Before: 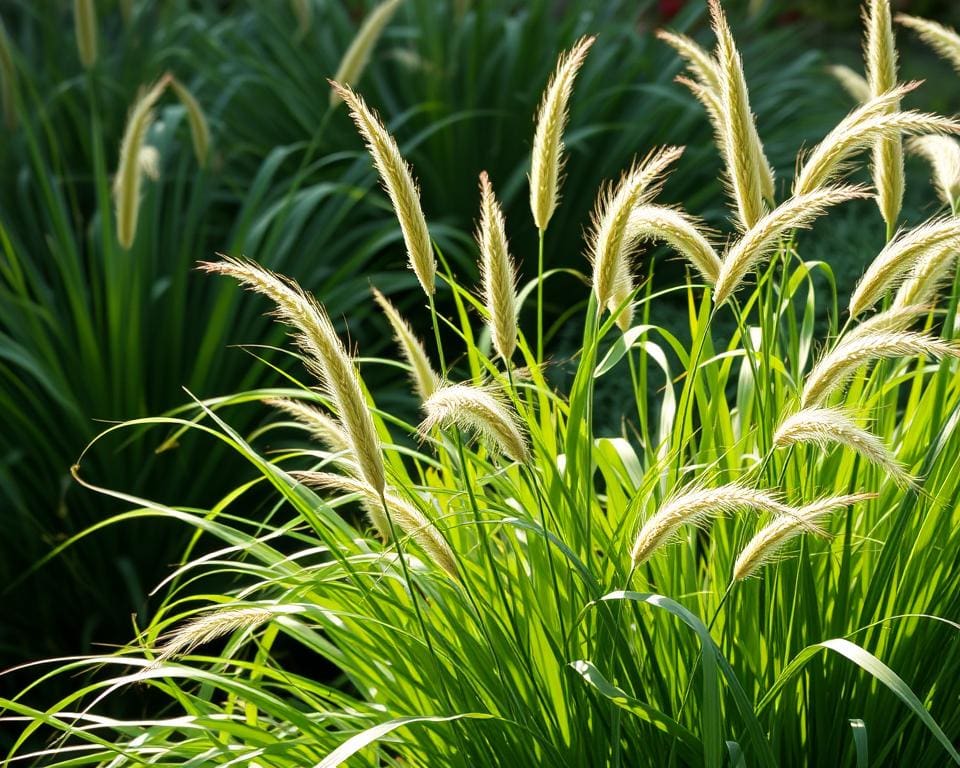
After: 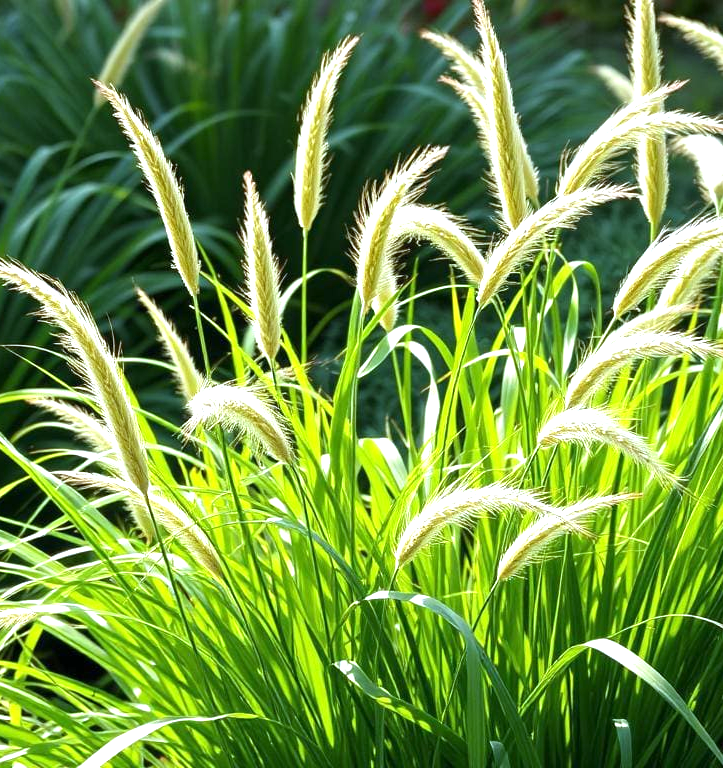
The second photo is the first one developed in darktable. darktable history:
crop and rotate: left 24.6%
white balance: red 0.931, blue 1.11
exposure: exposure 0.766 EV, compensate highlight preservation false
